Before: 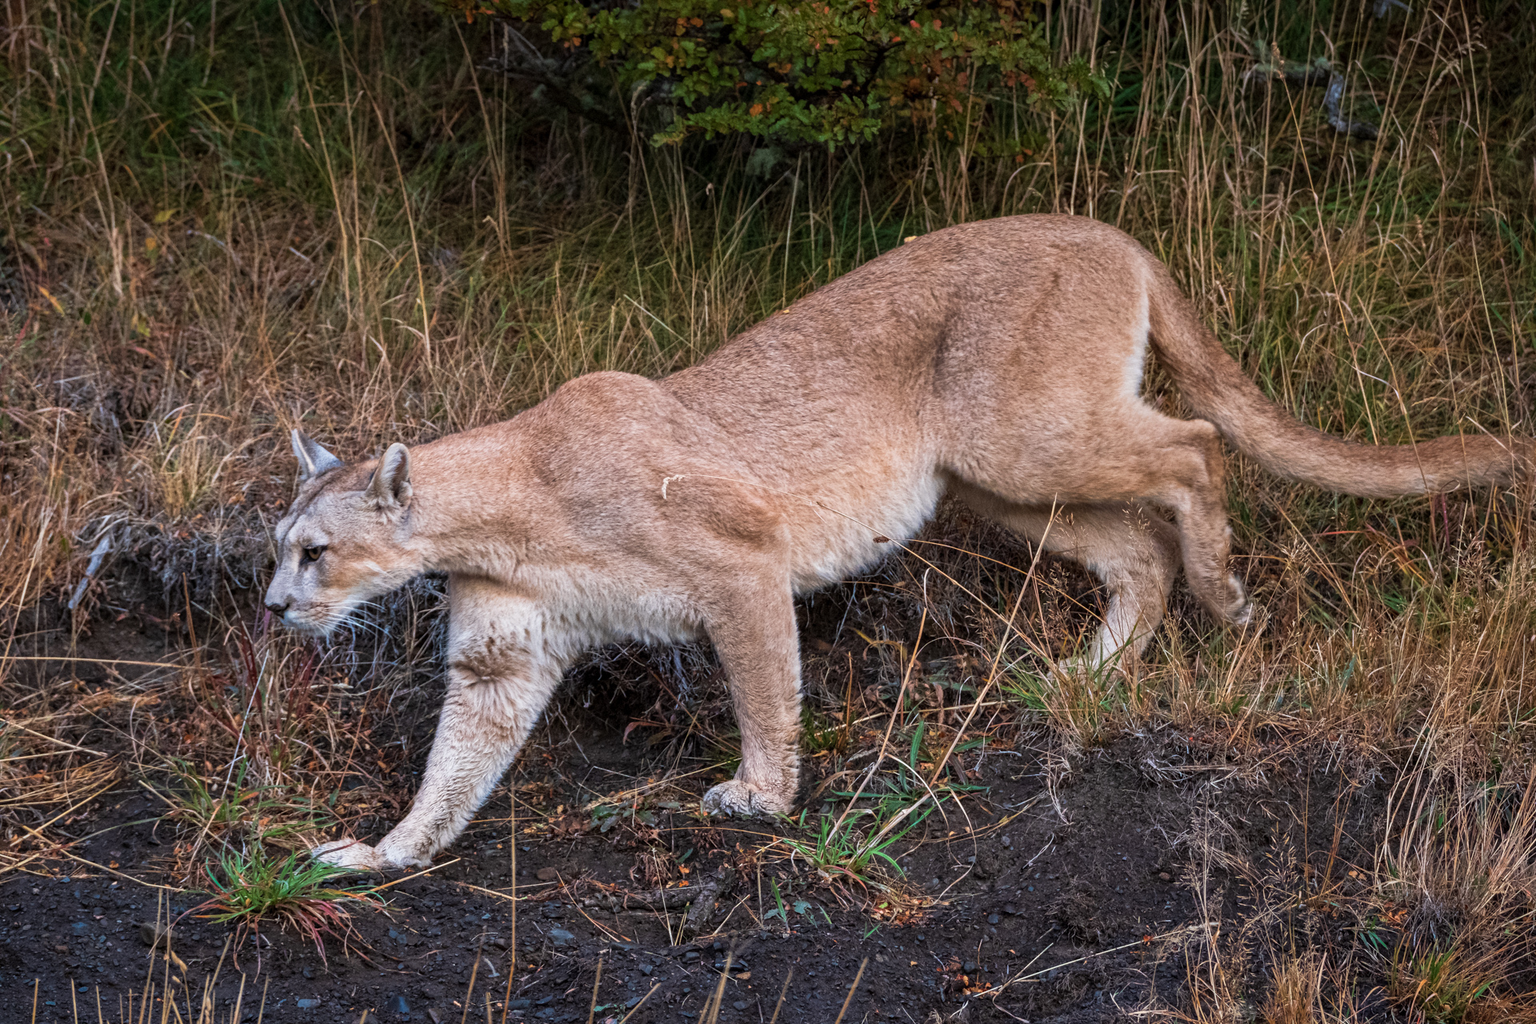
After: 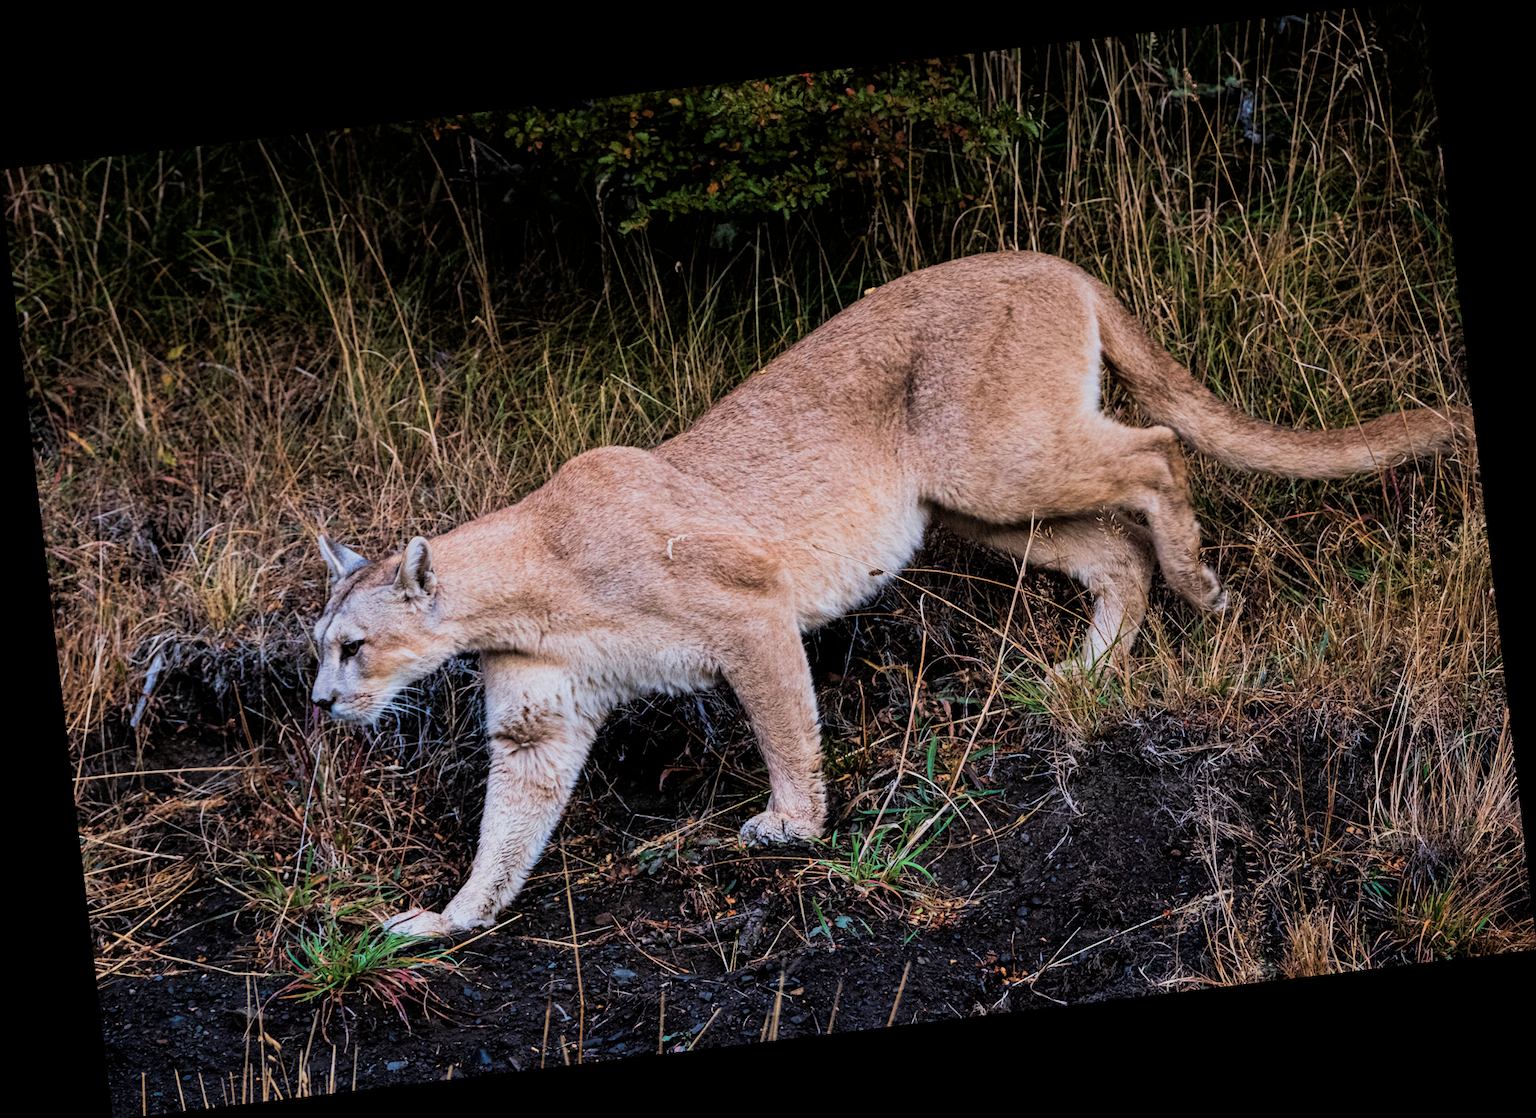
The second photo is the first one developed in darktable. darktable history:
velvia: on, module defaults
filmic rgb: black relative exposure -5 EV, hardness 2.88, contrast 1.3, highlights saturation mix -30%
rotate and perspective: rotation -6.83°, automatic cropping off
white balance: red 0.98, blue 1.034
